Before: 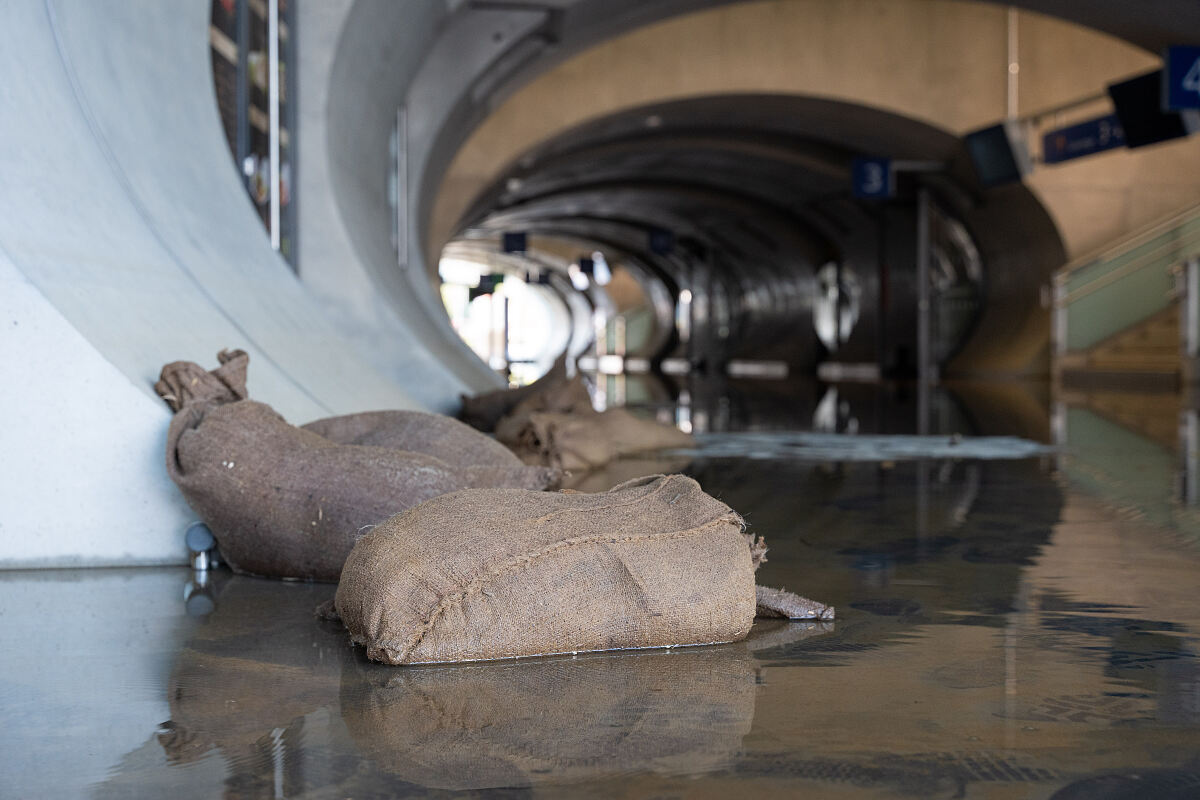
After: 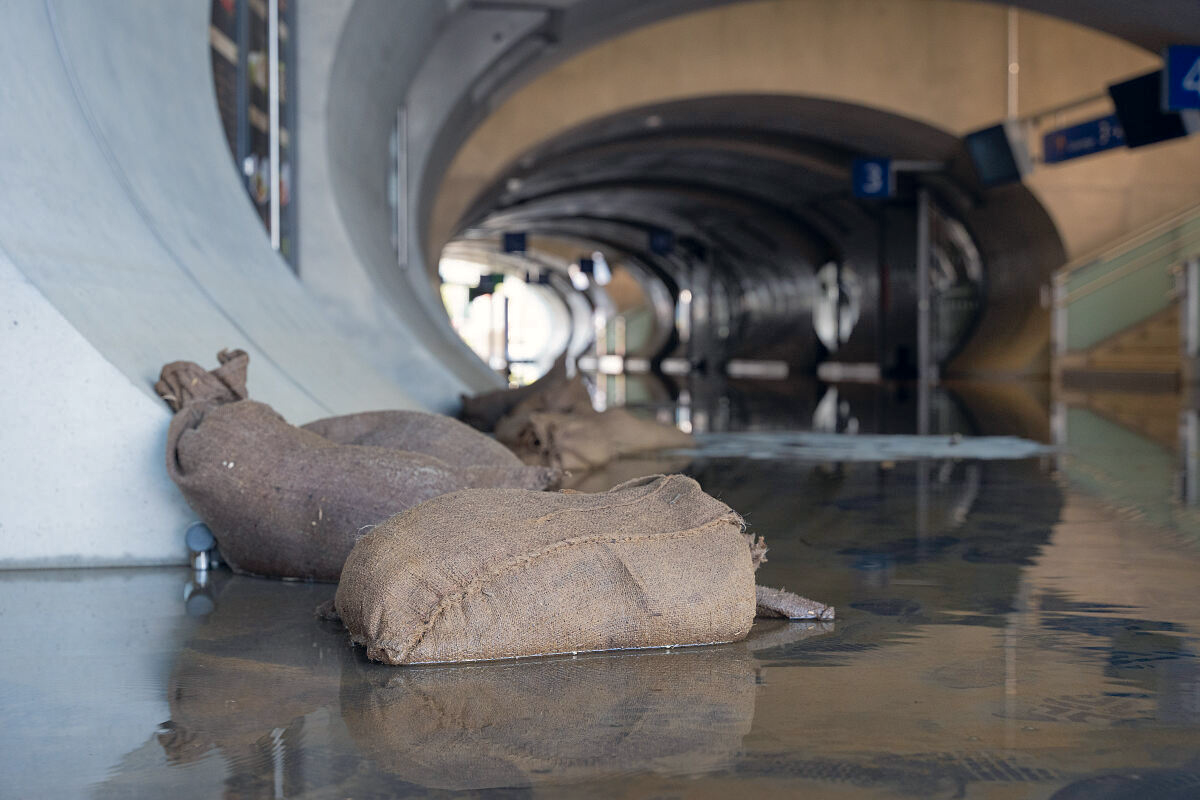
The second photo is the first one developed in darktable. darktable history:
color correction: highlights a* 0.317, highlights b* 2.73, shadows a* -0.683, shadows b* -4.61
shadows and highlights: on, module defaults
